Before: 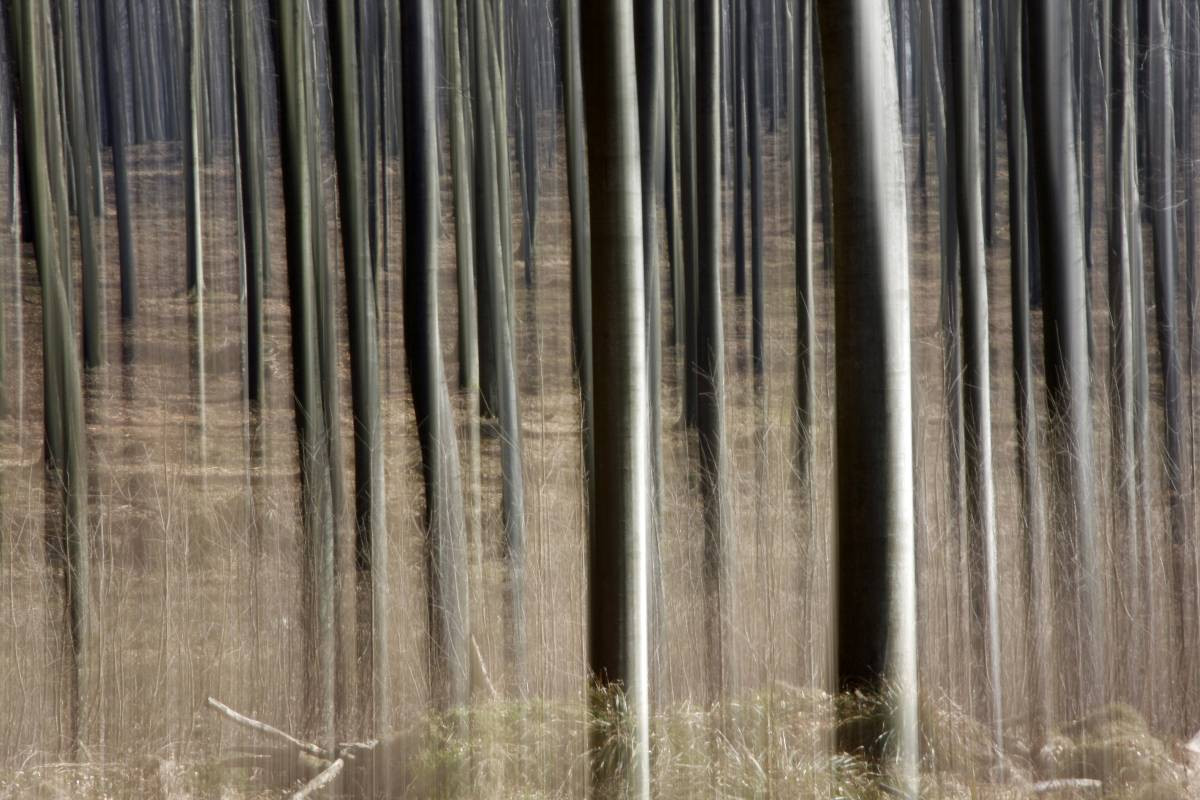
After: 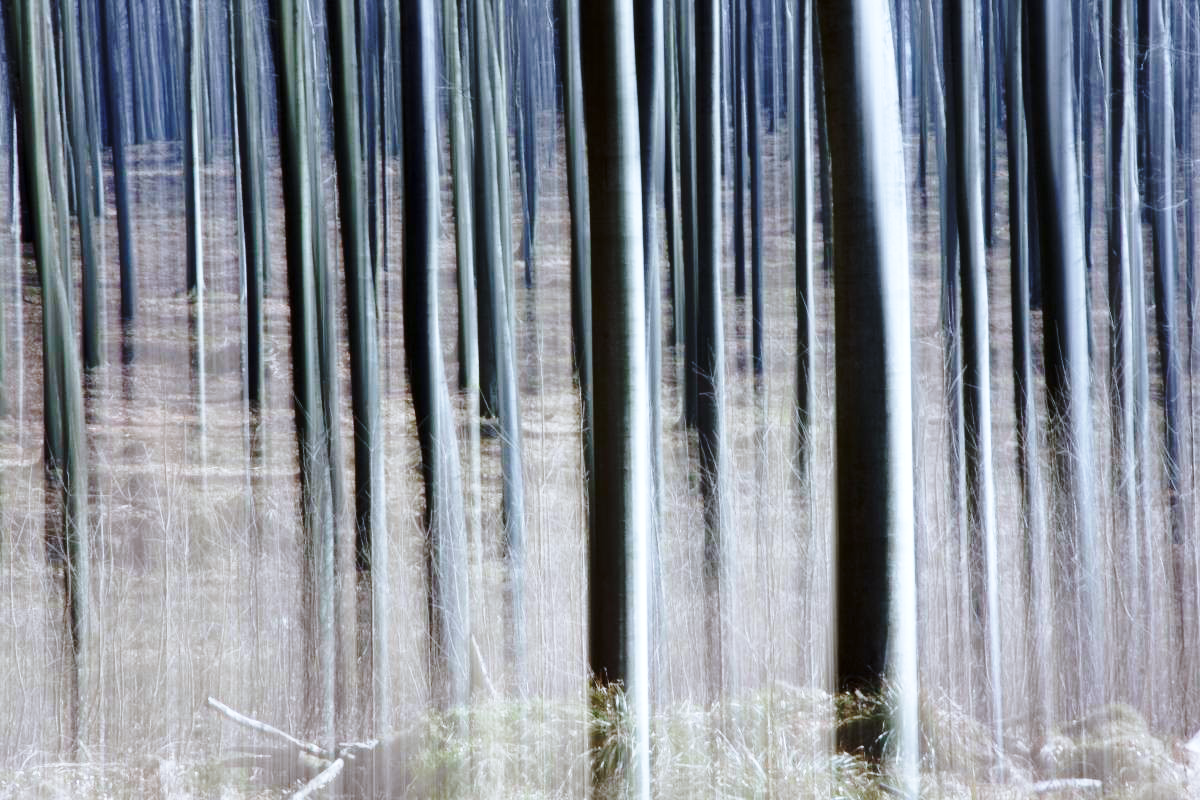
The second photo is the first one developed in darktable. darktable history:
color calibration: illuminant custom, x 0.39, y 0.392, temperature 3860.19 K
base curve: curves: ch0 [(0, 0) (0.032, 0.037) (0.105, 0.228) (0.435, 0.76) (0.856, 0.983) (1, 1)], preserve colors none
